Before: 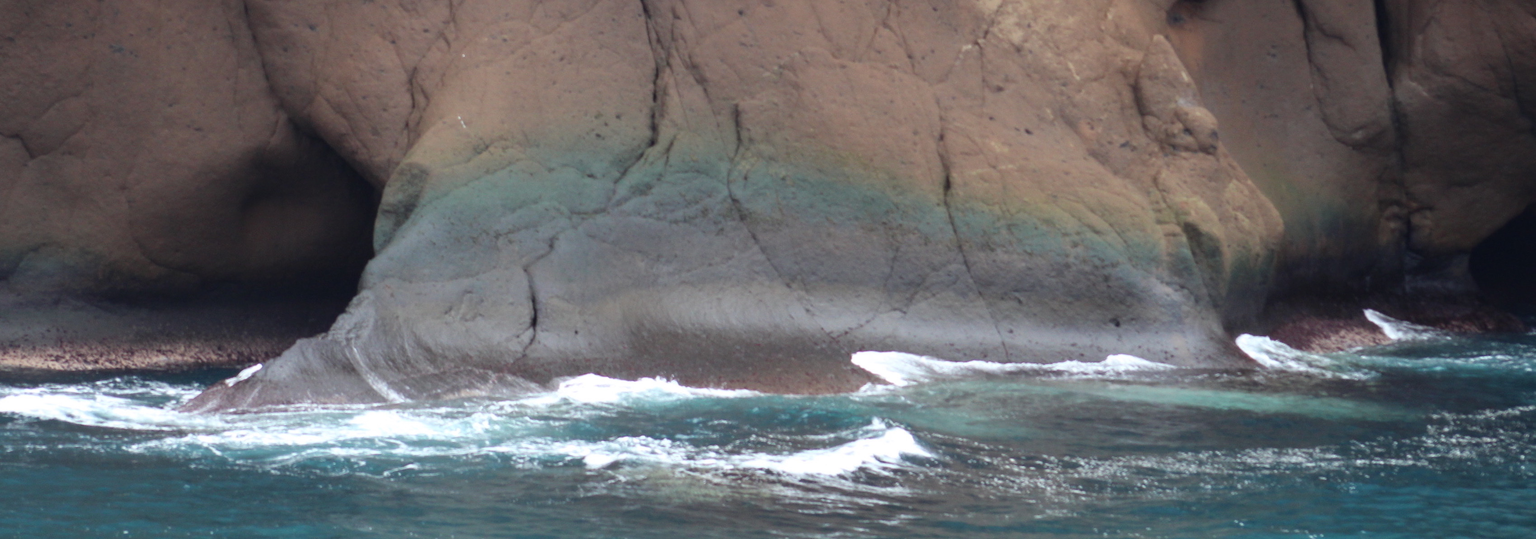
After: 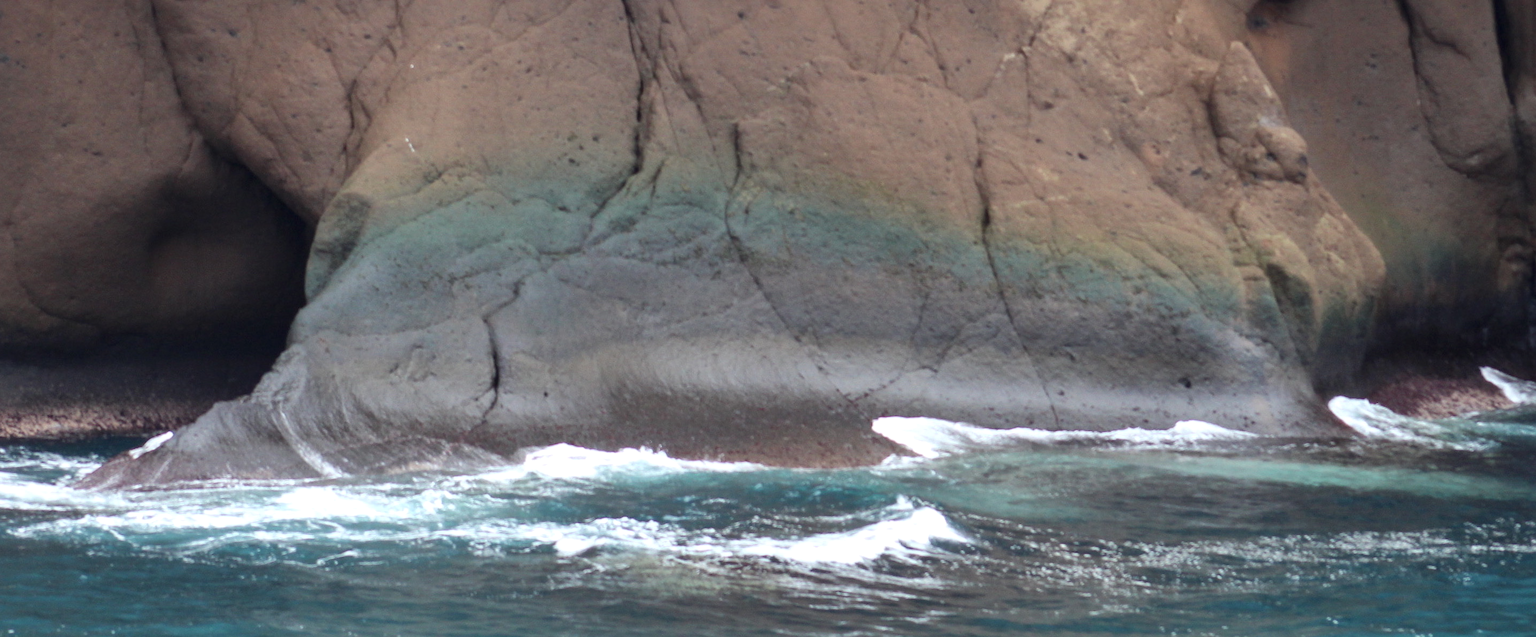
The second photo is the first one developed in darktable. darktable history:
crop: left 7.598%, right 7.873%
local contrast: mode bilateral grid, contrast 20, coarseness 50, detail 132%, midtone range 0.2
